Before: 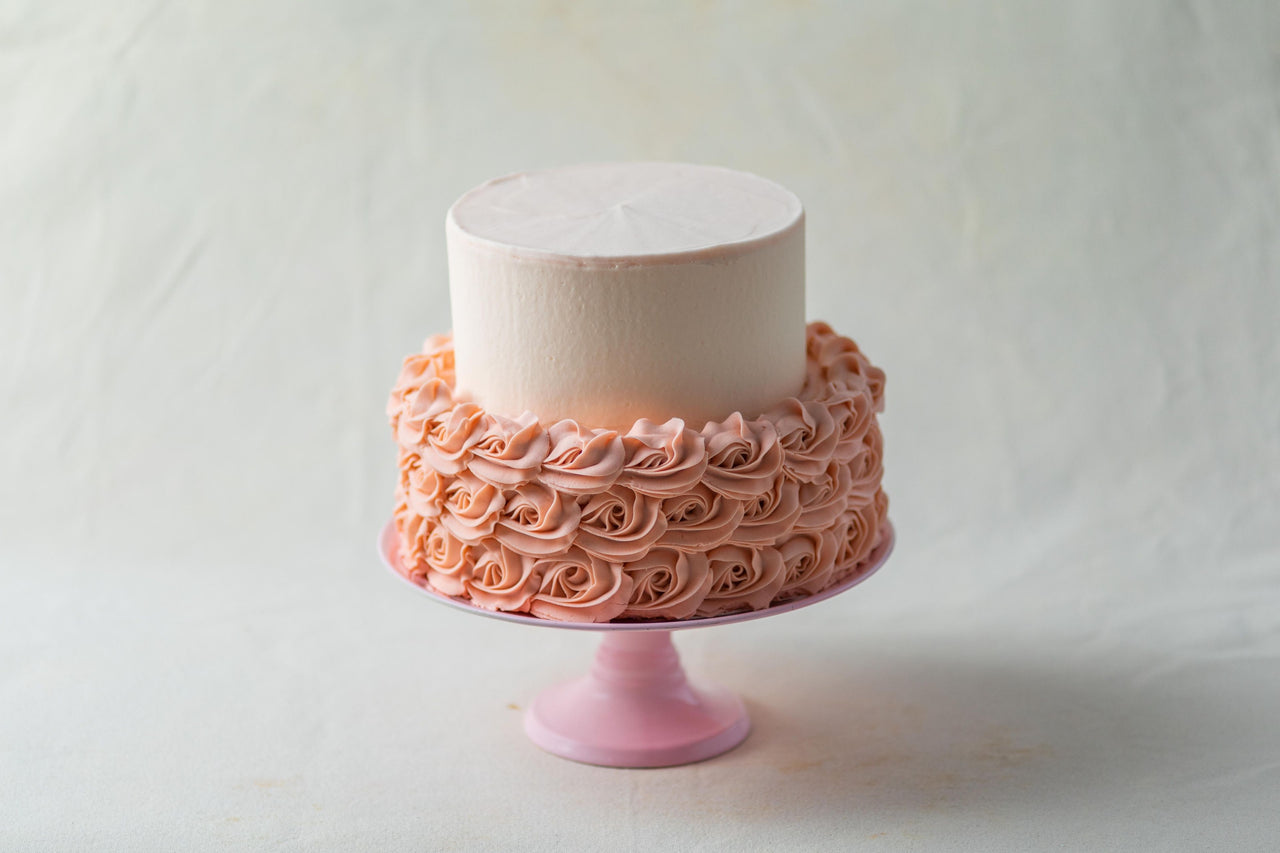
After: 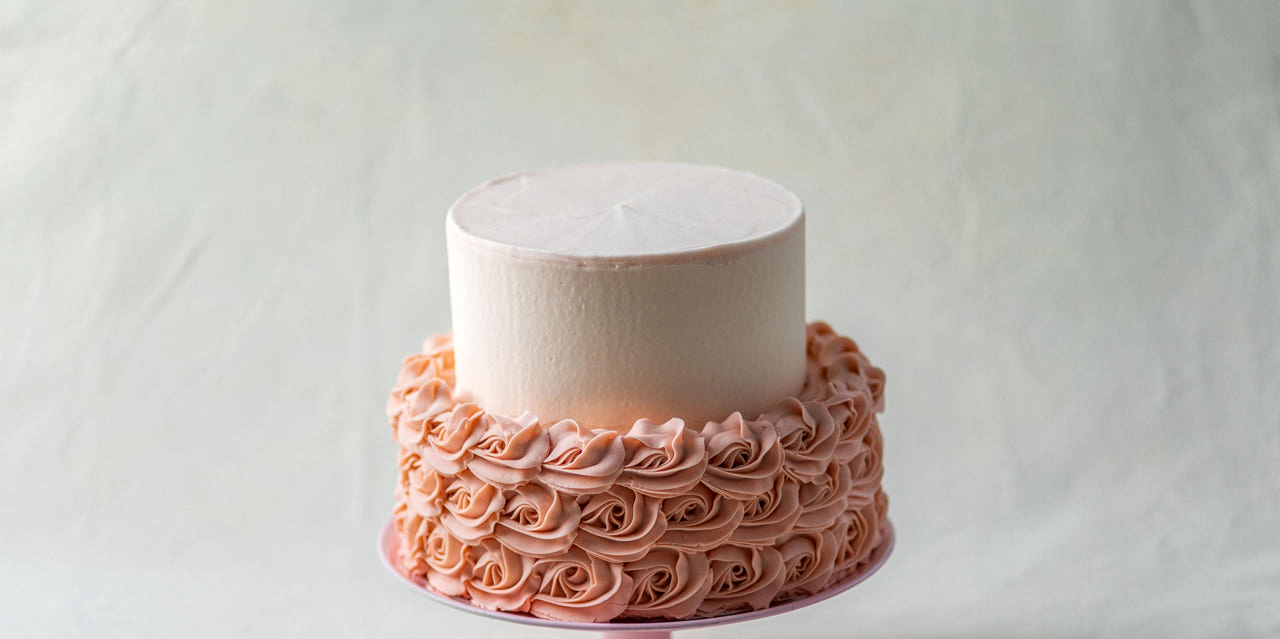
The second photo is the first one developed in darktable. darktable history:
crop: bottom 24.967%
local contrast: detail 142%
contrast equalizer: y [[0.5, 0.488, 0.462, 0.461, 0.491, 0.5], [0.5 ×6], [0.5 ×6], [0 ×6], [0 ×6]]
